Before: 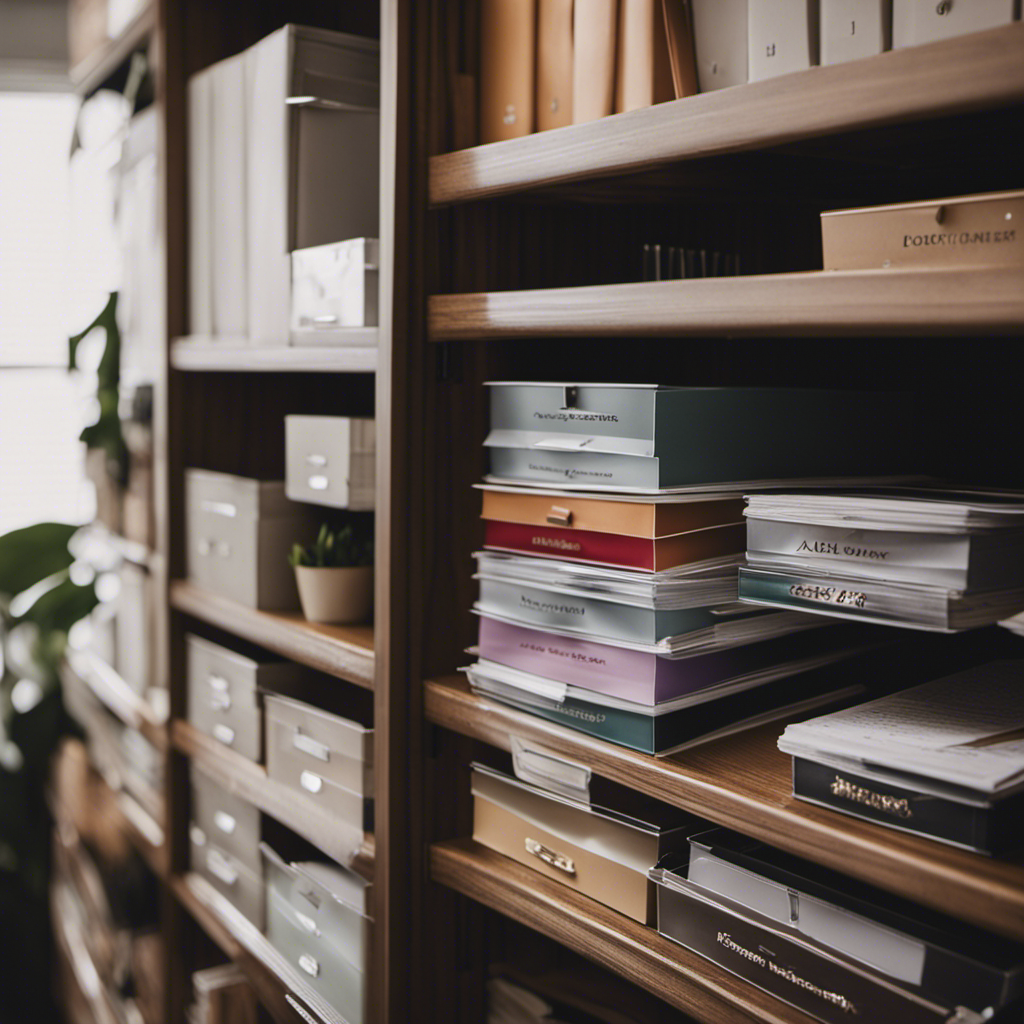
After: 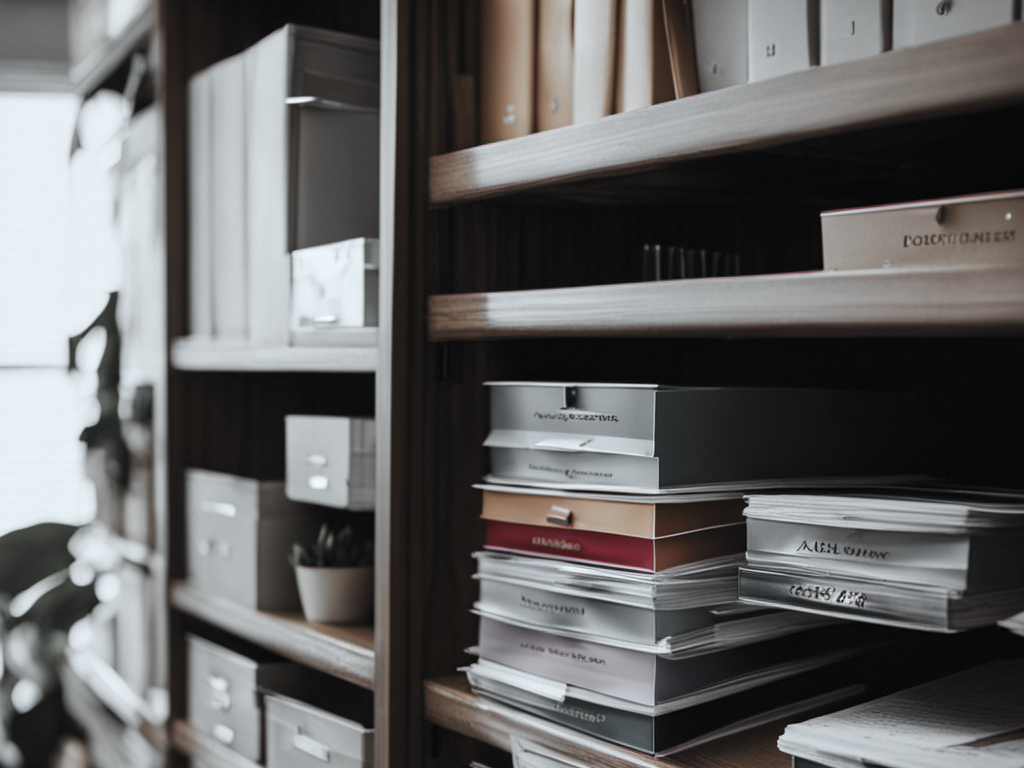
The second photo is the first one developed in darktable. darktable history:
crop: bottom 24.988%
color correction: highlights a* -12.64, highlights b* -18.1, saturation 0.7
levels: levels [0.031, 0.5, 0.969]
color zones: curves: ch1 [(0, 0.638) (0.193, 0.442) (0.286, 0.15) (0.429, 0.14) (0.571, 0.142) (0.714, 0.154) (0.857, 0.175) (1, 0.638)]
